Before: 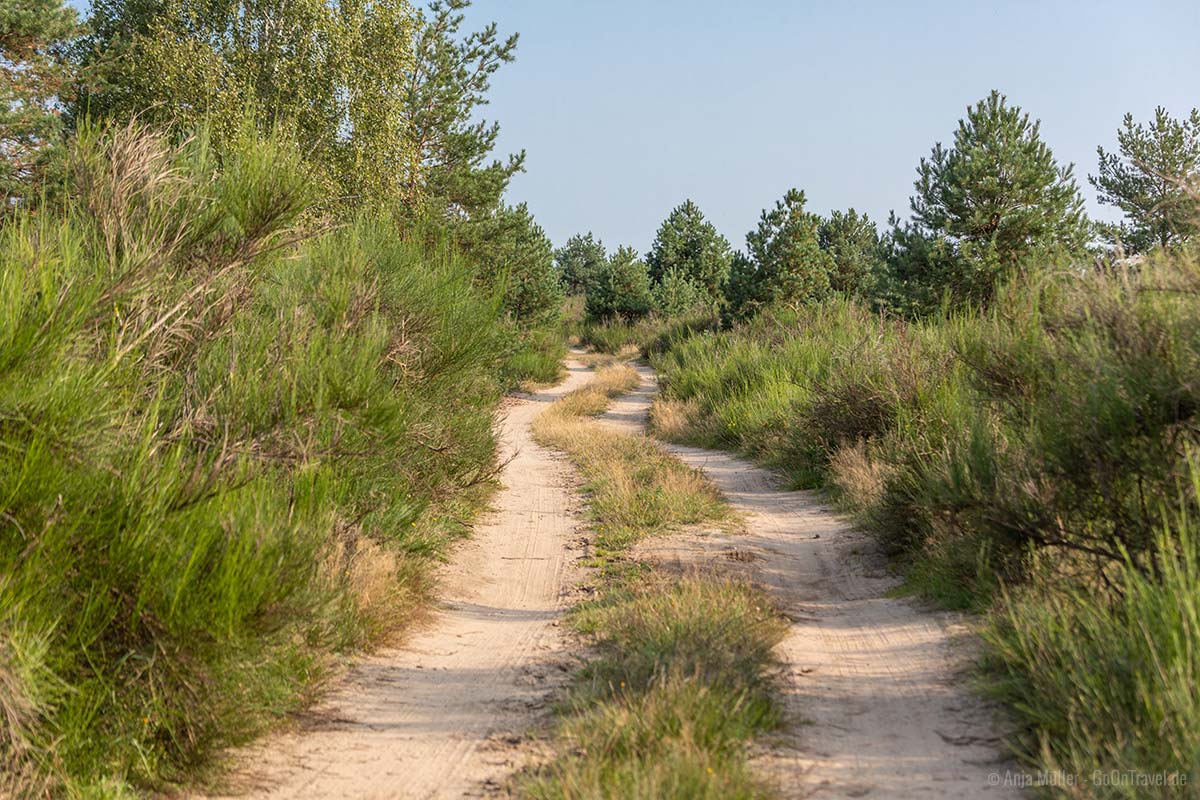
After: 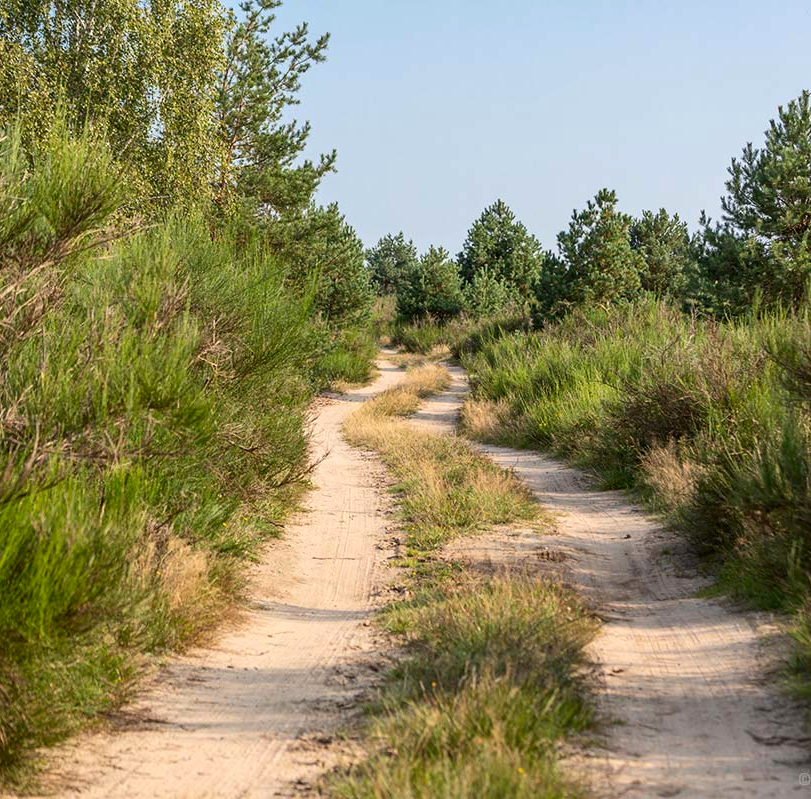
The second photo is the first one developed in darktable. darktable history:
contrast brightness saturation: contrast 0.149, brightness -0.006, saturation 0.097
crop and rotate: left 15.765%, right 16.605%
